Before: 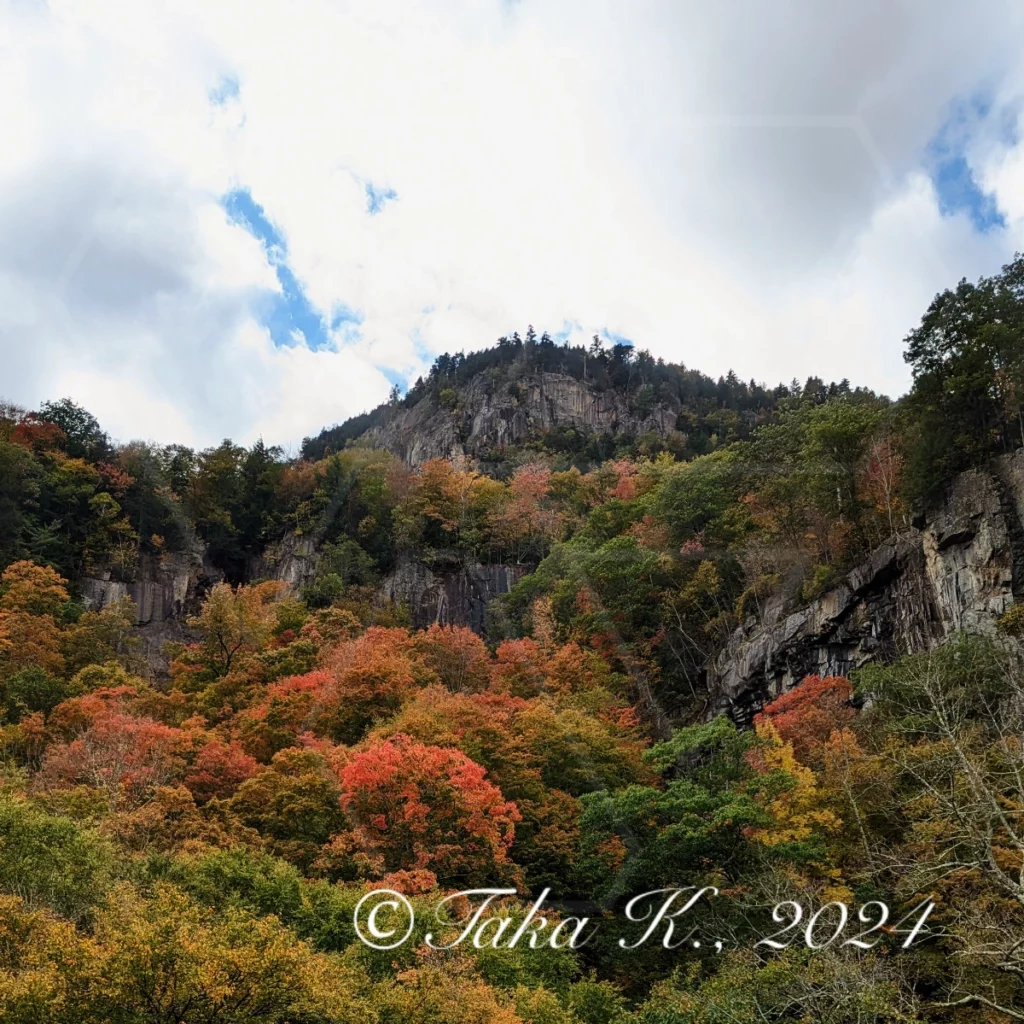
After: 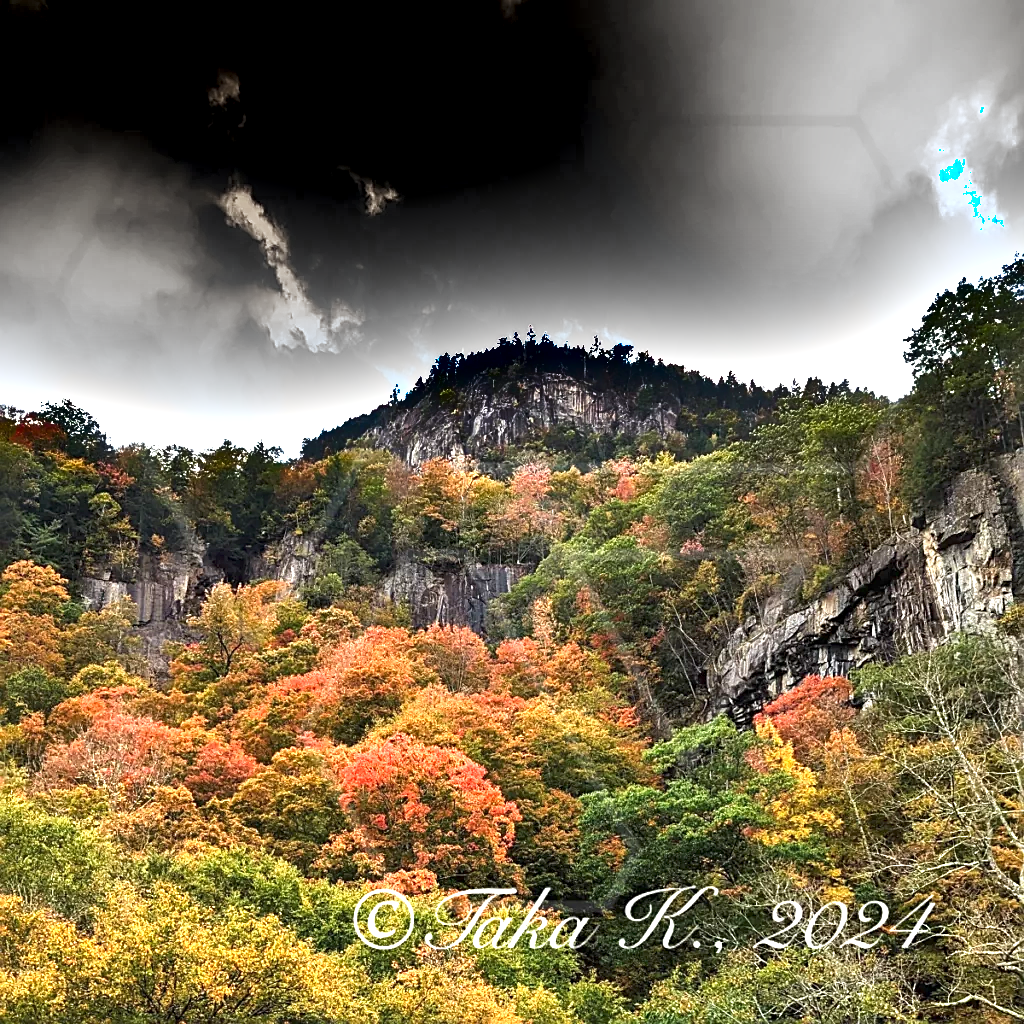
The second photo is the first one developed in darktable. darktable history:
shadows and highlights: shadows 30.63, highlights -63.22, shadows color adjustment 98%, highlights color adjustment 58.61%, soften with gaussian
sharpen: on, module defaults
exposure: black level correction 0, exposure 1.741 EV, compensate exposure bias true, compensate highlight preservation false
